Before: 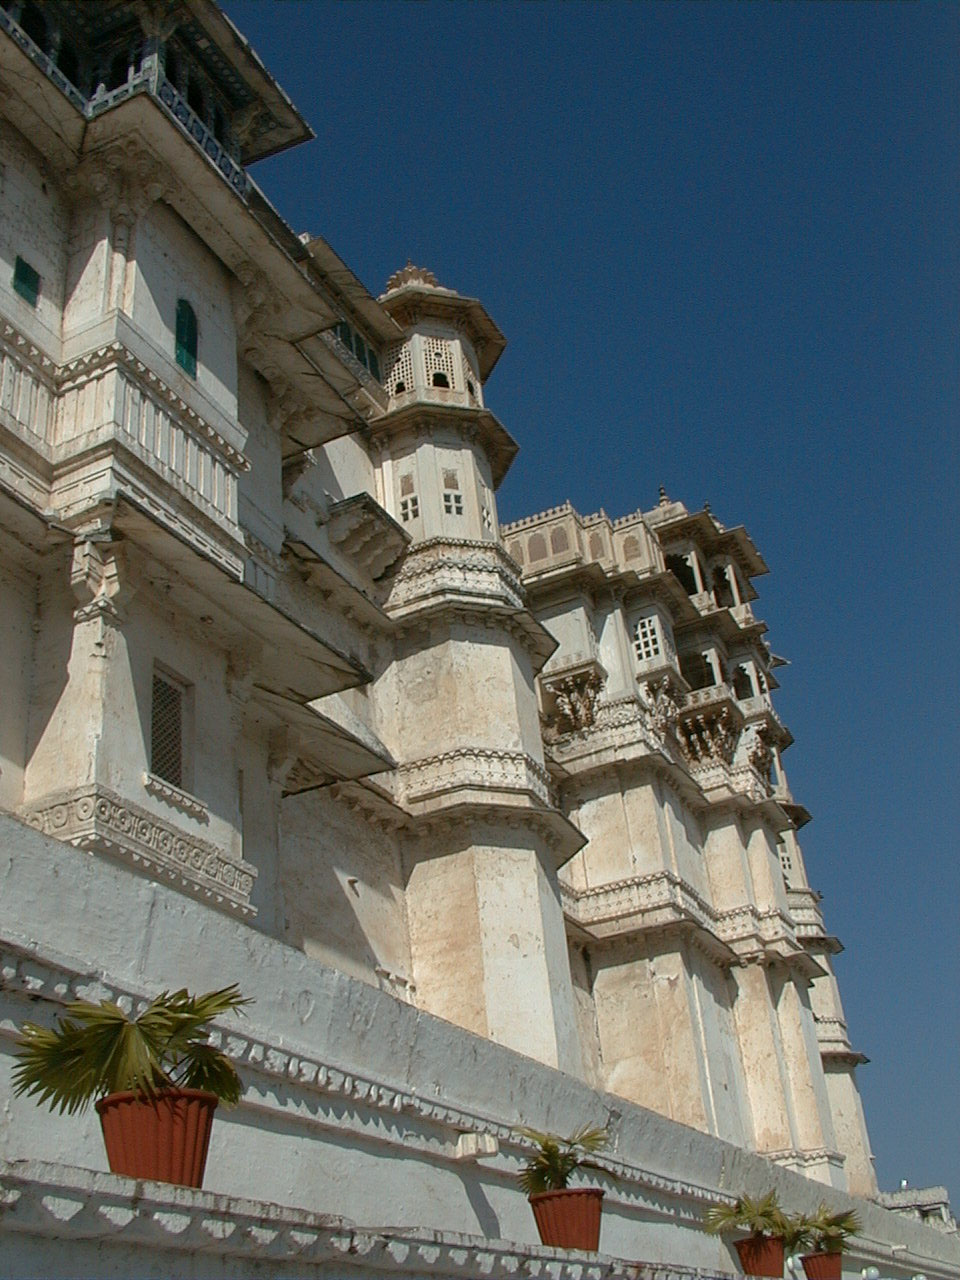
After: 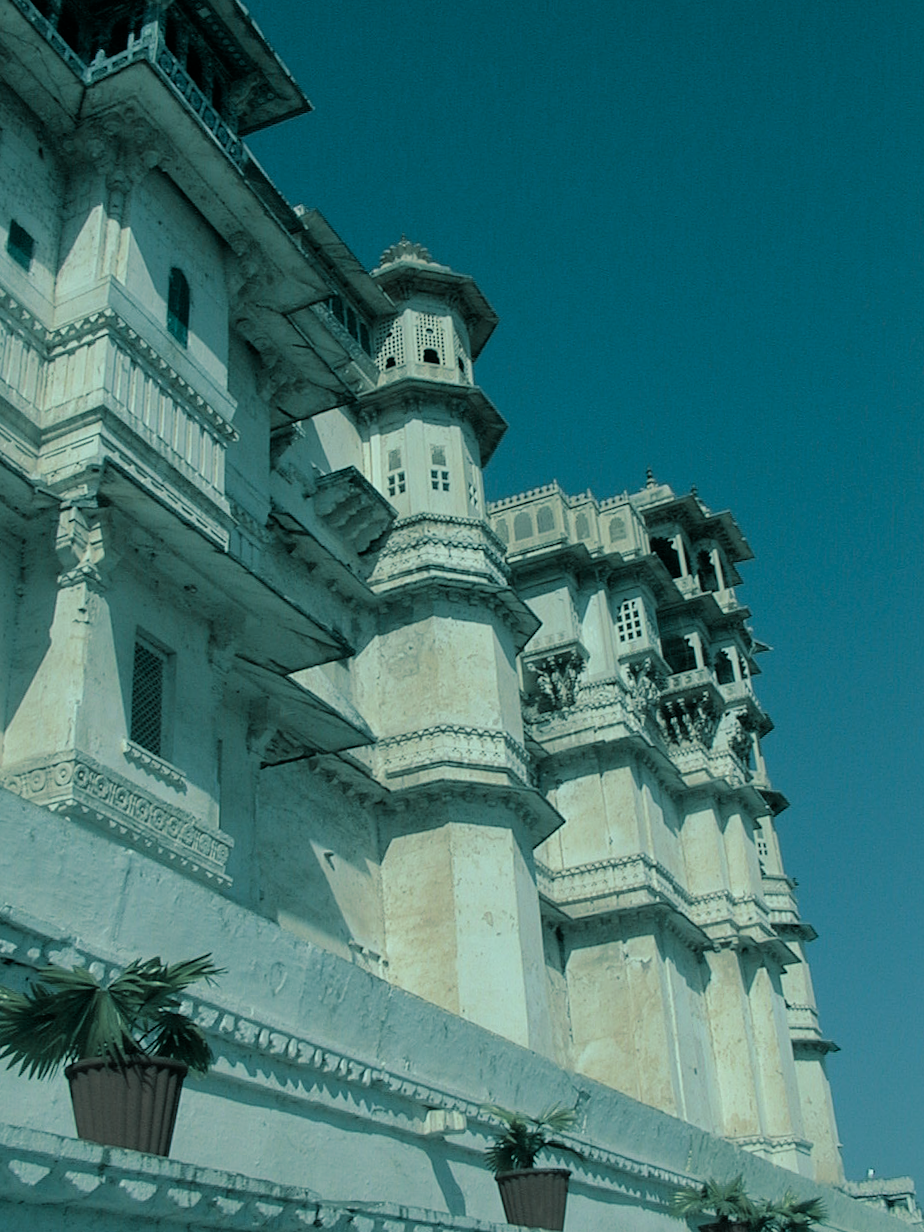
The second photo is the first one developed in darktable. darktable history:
color balance: mode lift, gamma, gain (sRGB), lift [0.997, 0.979, 1.021, 1.011], gamma [1, 1.084, 0.916, 0.998], gain [1, 0.87, 1.13, 1.101], contrast 4.55%, contrast fulcrum 38.24%, output saturation 104.09%
exposure: black level correction 0, compensate exposure bias true, compensate highlight preservation false
filmic rgb: hardness 4.17, contrast 0.921
crop and rotate: angle -1.69°
split-toning: shadows › hue 183.6°, shadows › saturation 0.52, highlights › hue 0°, highlights › saturation 0
